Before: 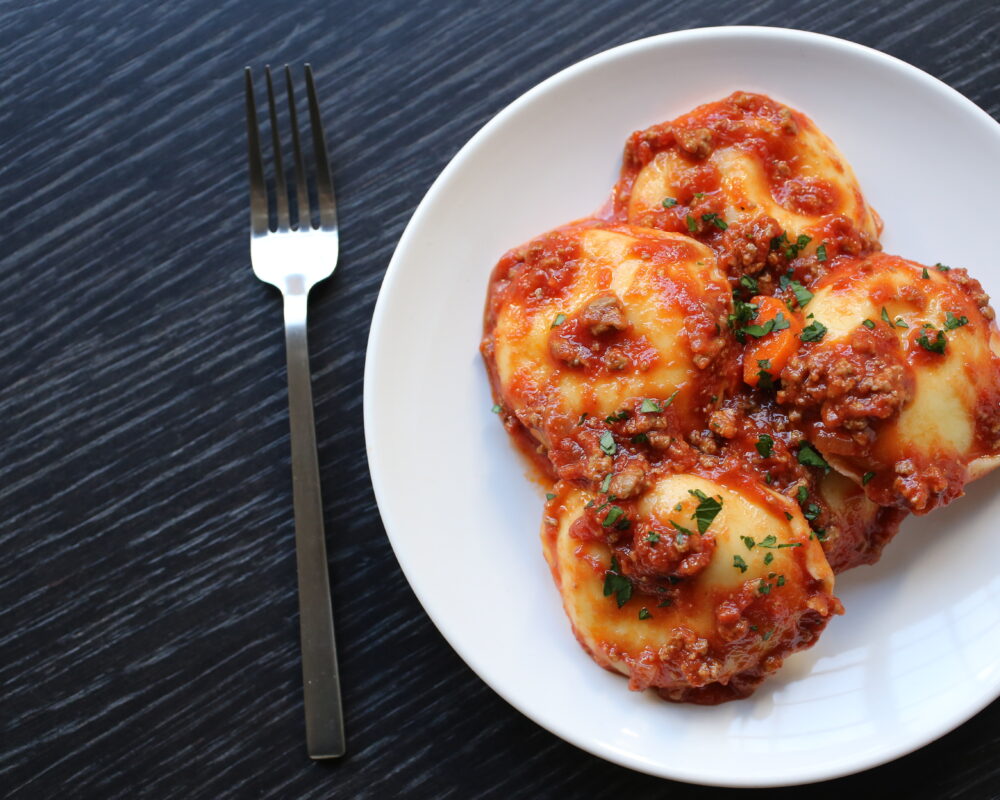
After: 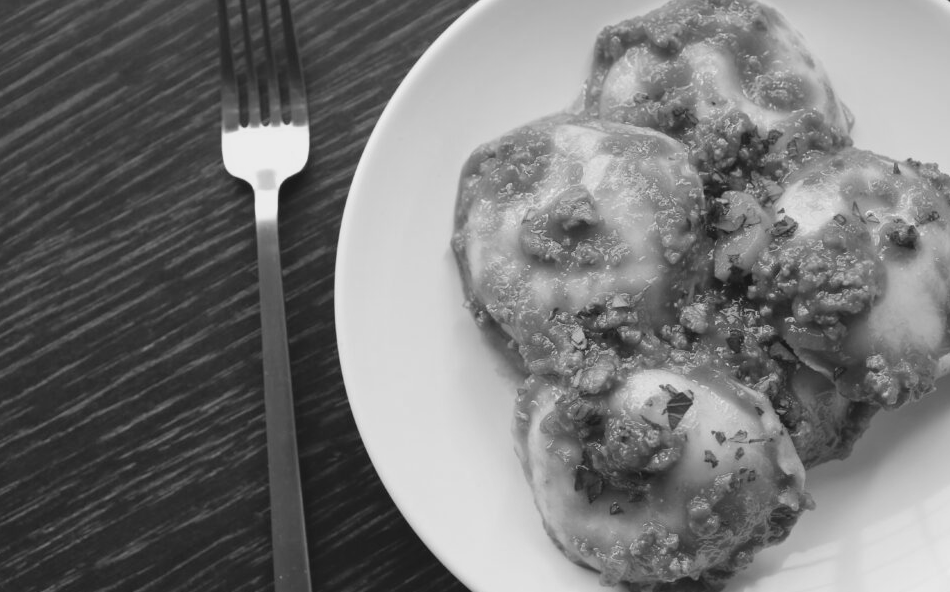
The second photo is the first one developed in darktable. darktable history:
crop and rotate: left 2.991%, top 13.302%, right 1.981%, bottom 12.636%
monochrome: a 32, b 64, size 2.3
contrast brightness saturation: contrast -0.1, brightness 0.05, saturation 0.08
